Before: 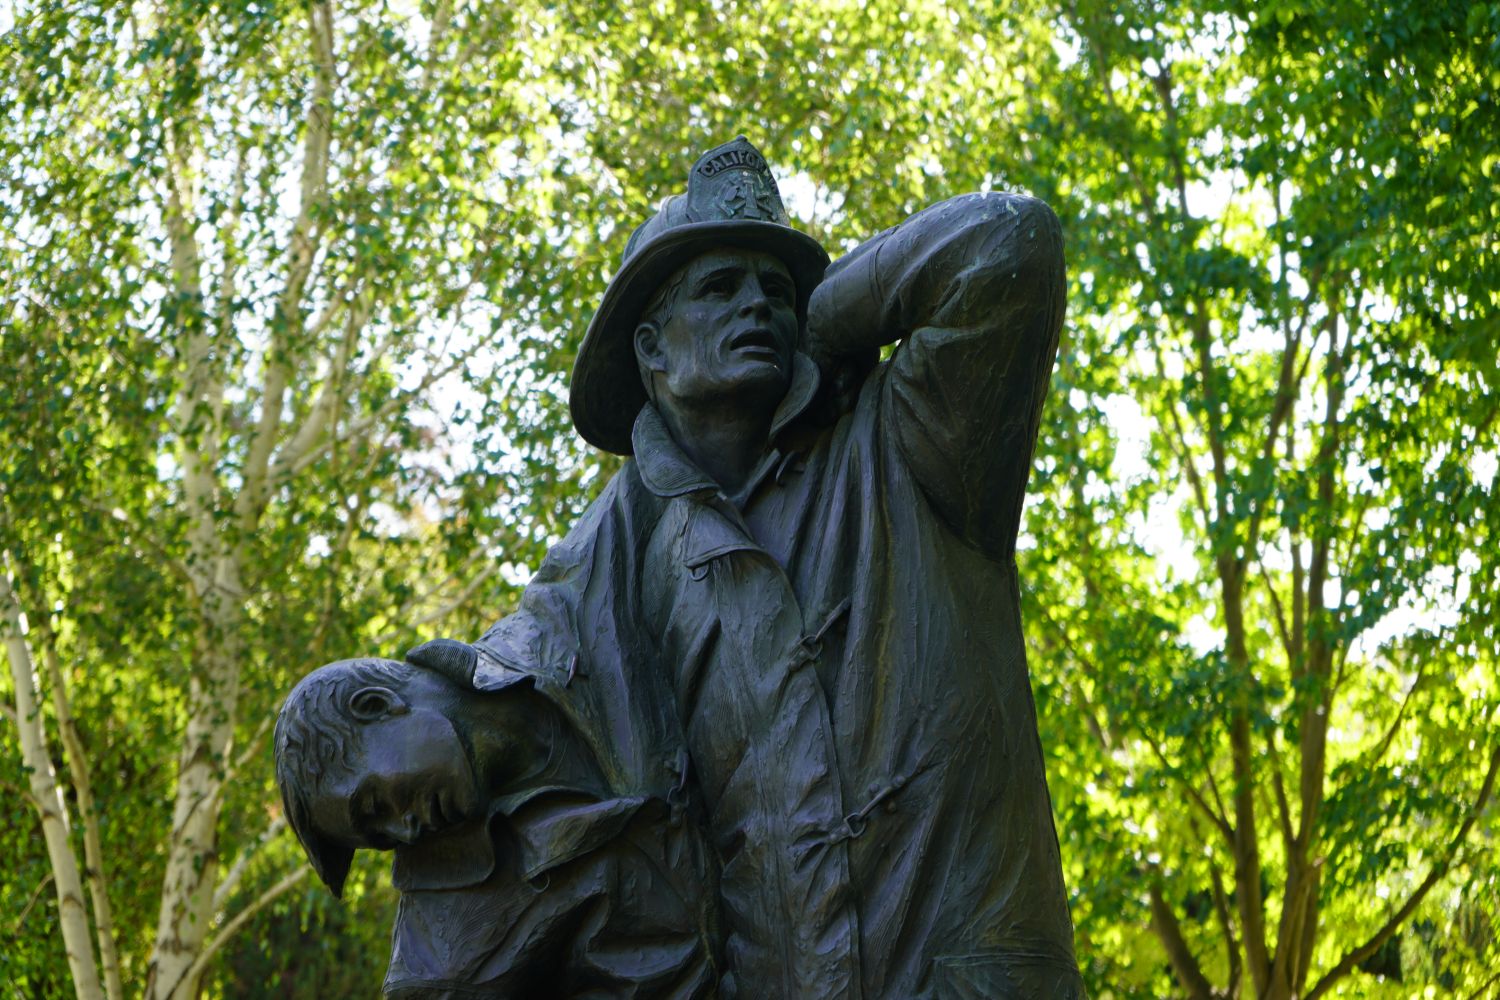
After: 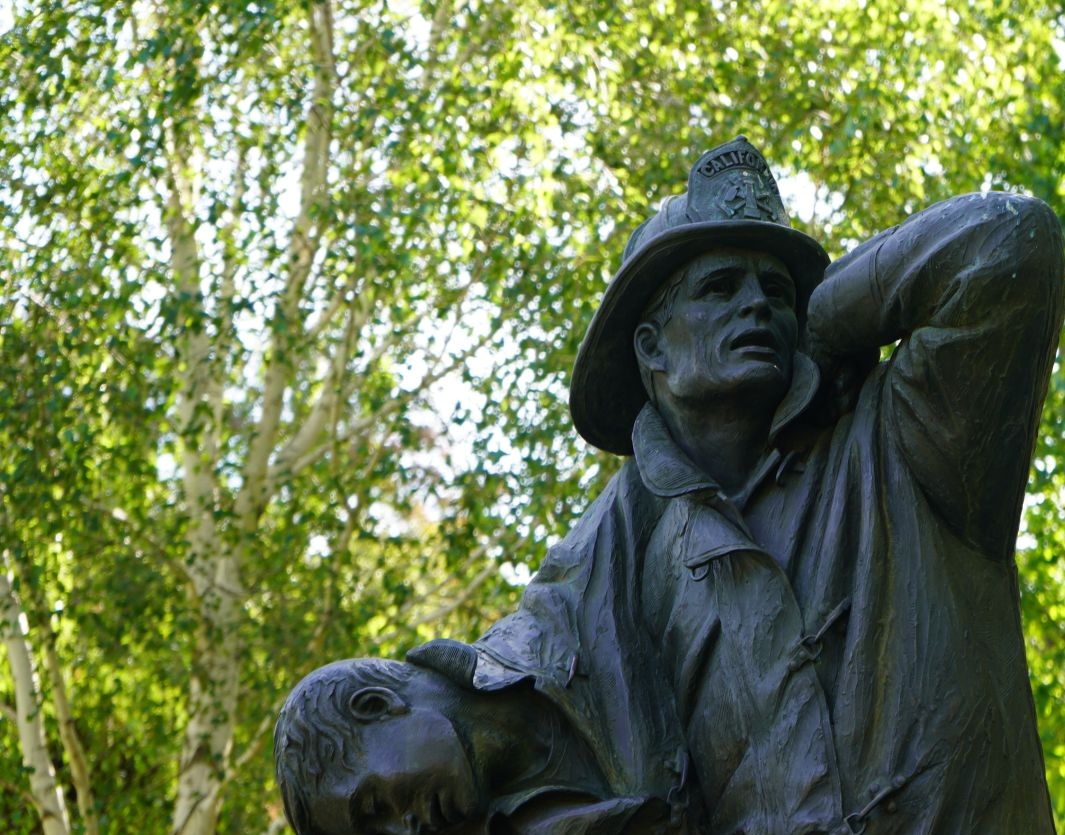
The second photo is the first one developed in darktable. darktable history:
crop: right 28.999%, bottom 16.452%
tone equalizer: mask exposure compensation -0.497 EV
